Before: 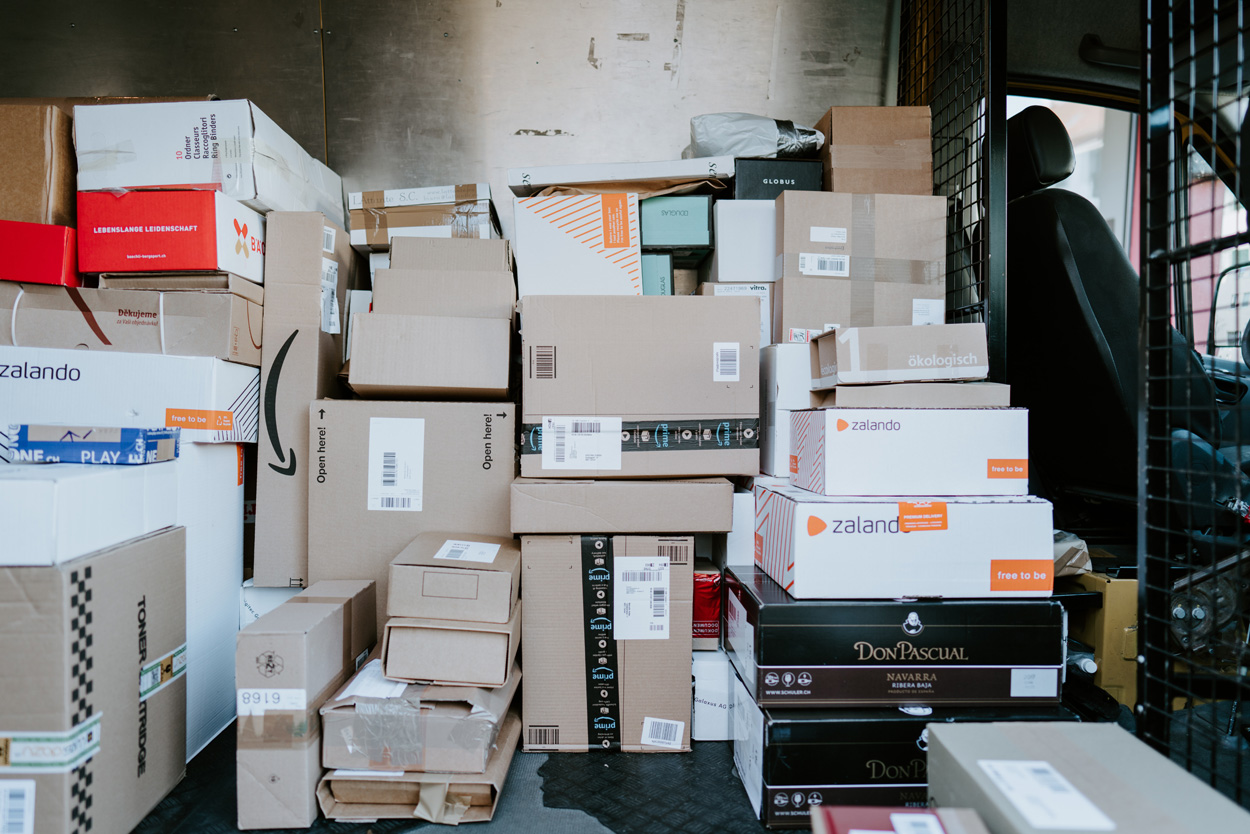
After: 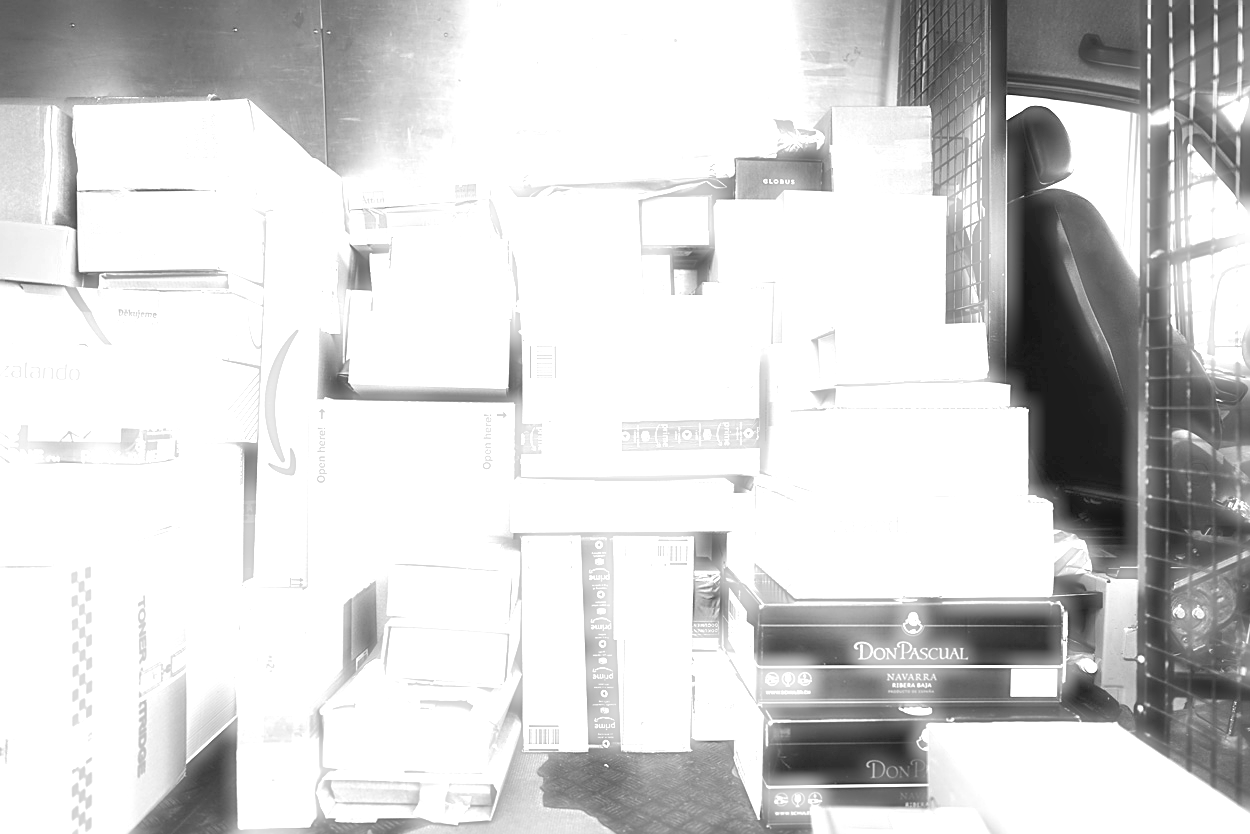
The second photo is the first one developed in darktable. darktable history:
sharpen: on, module defaults
base curve: curves: ch0 [(0, 0) (0.262, 0.32) (0.722, 0.705) (1, 1)]
contrast brightness saturation: contrast 0.07, brightness 0.18, saturation 0.4
color calibration: output gray [0.714, 0.278, 0, 0], illuminant same as pipeline (D50), adaptation none (bypass)
exposure: black level correction 0, exposure 1.675 EV, compensate exposure bias true, compensate highlight preservation false
haze removal: strength -0.9, distance 0.225, compatibility mode true, adaptive false
